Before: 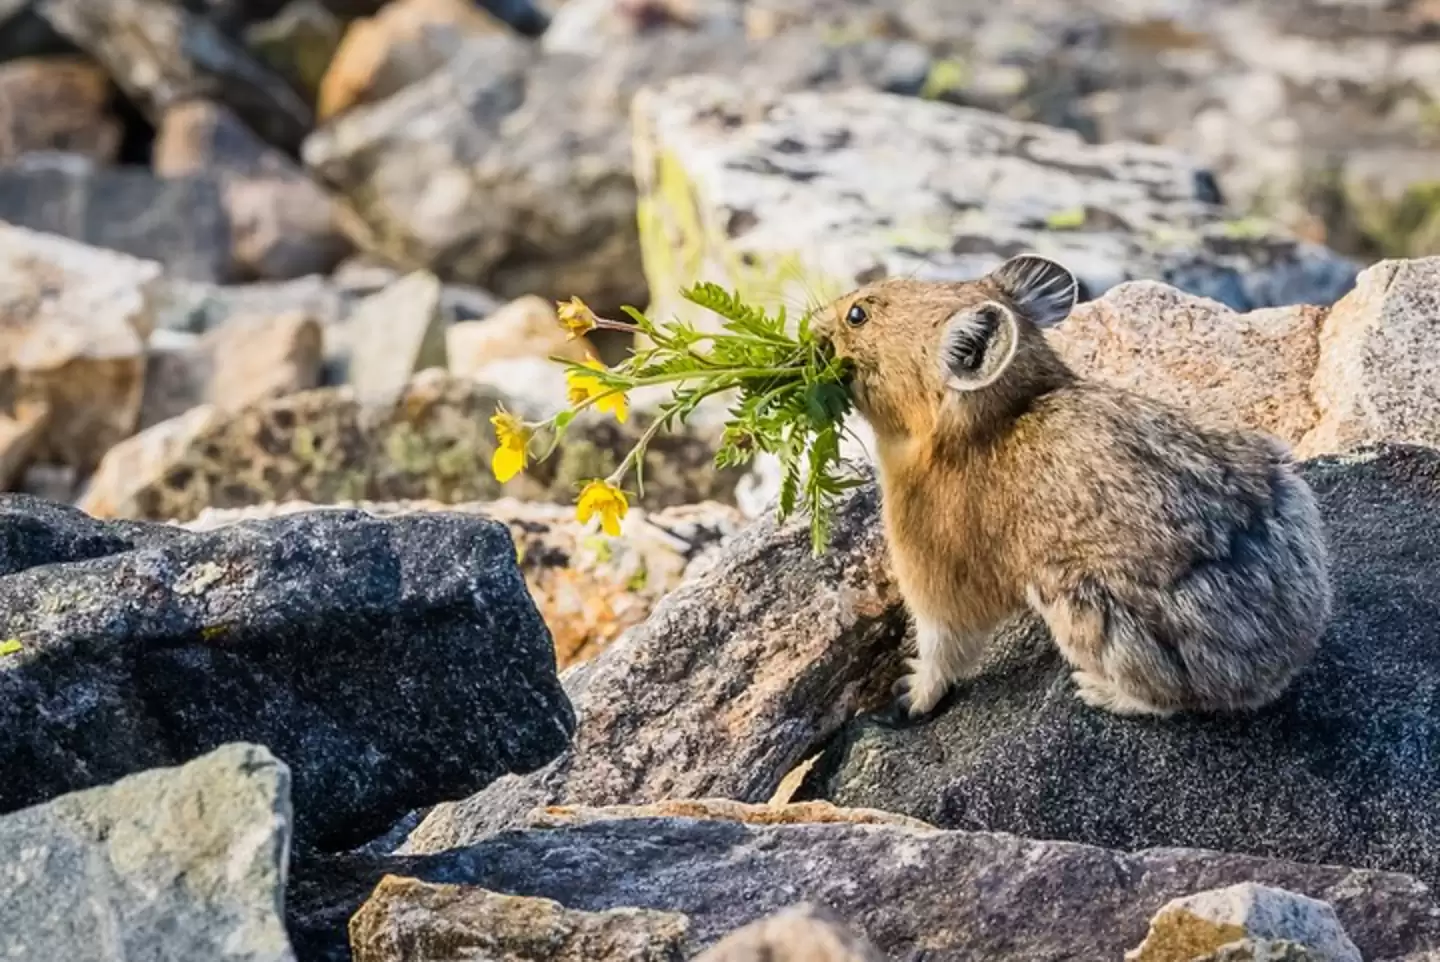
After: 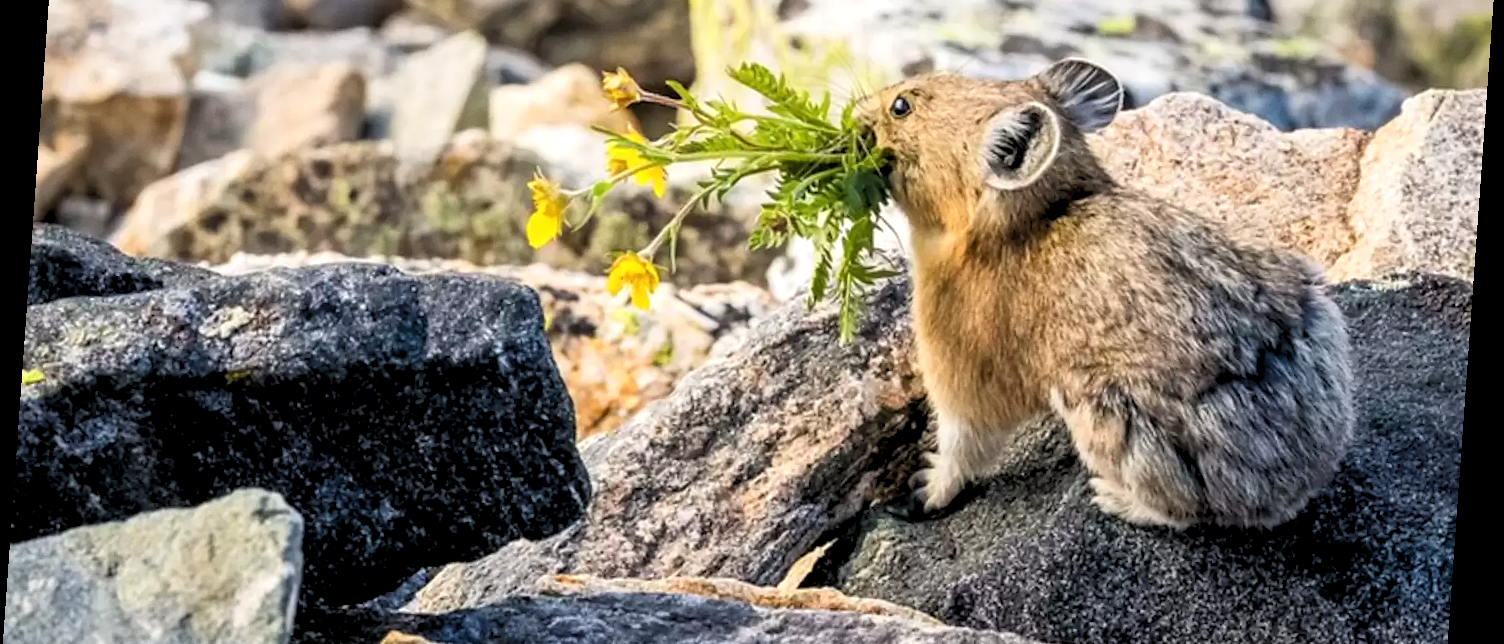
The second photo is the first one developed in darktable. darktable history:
rgb levels: levels [[0.01, 0.419, 0.839], [0, 0.5, 1], [0, 0.5, 1]]
crop and rotate: top 25.357%, bottom 13.942%
grain: coarseness 14.57 ISO, strength 8.8%
rotate and perspective: rotation 4.1°, automatic cropping off
tone equalizer: on, module defaults
